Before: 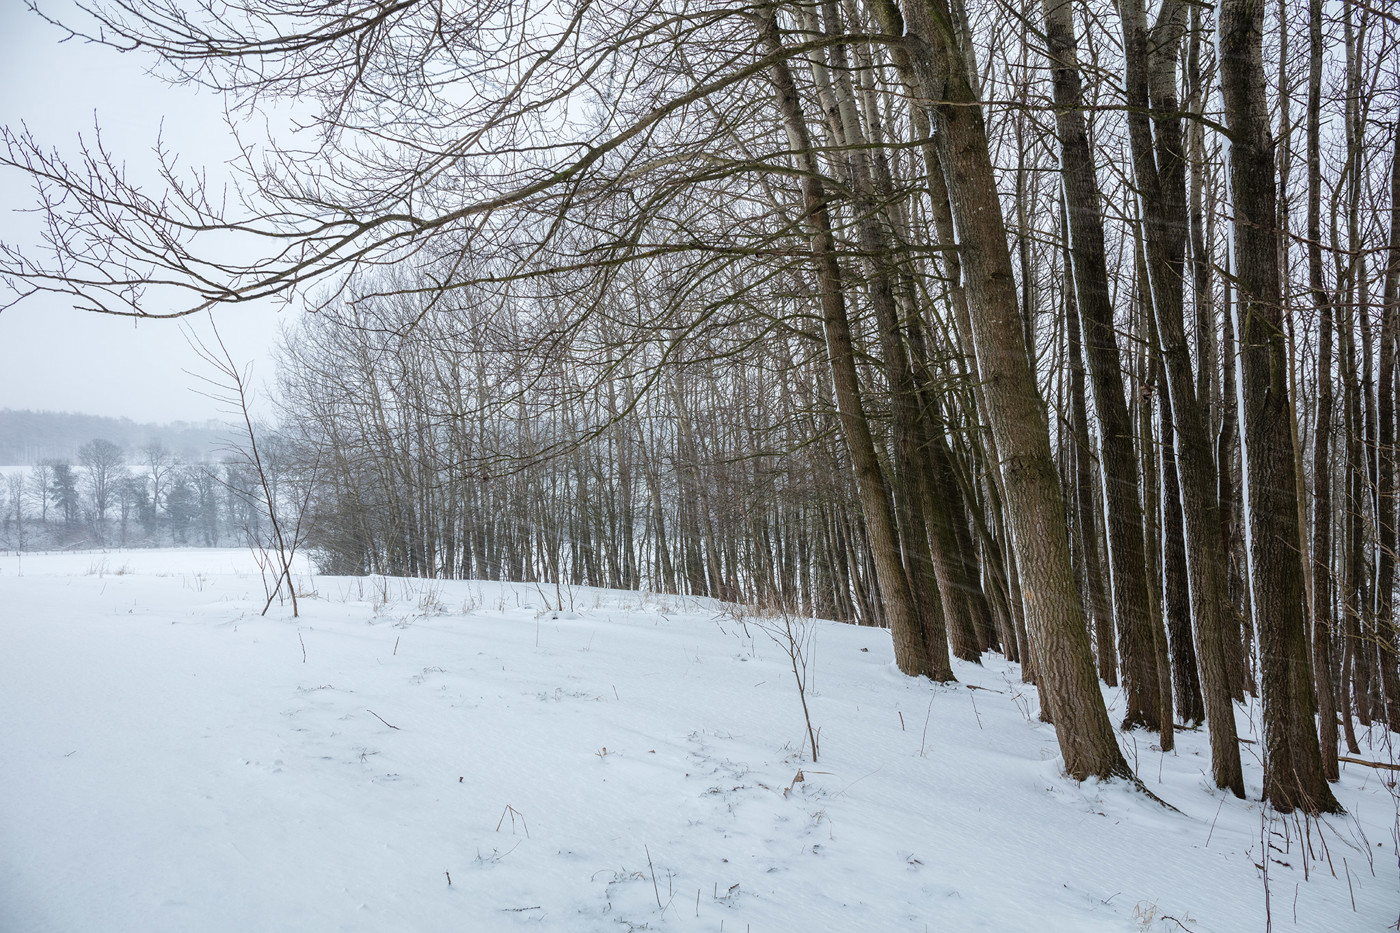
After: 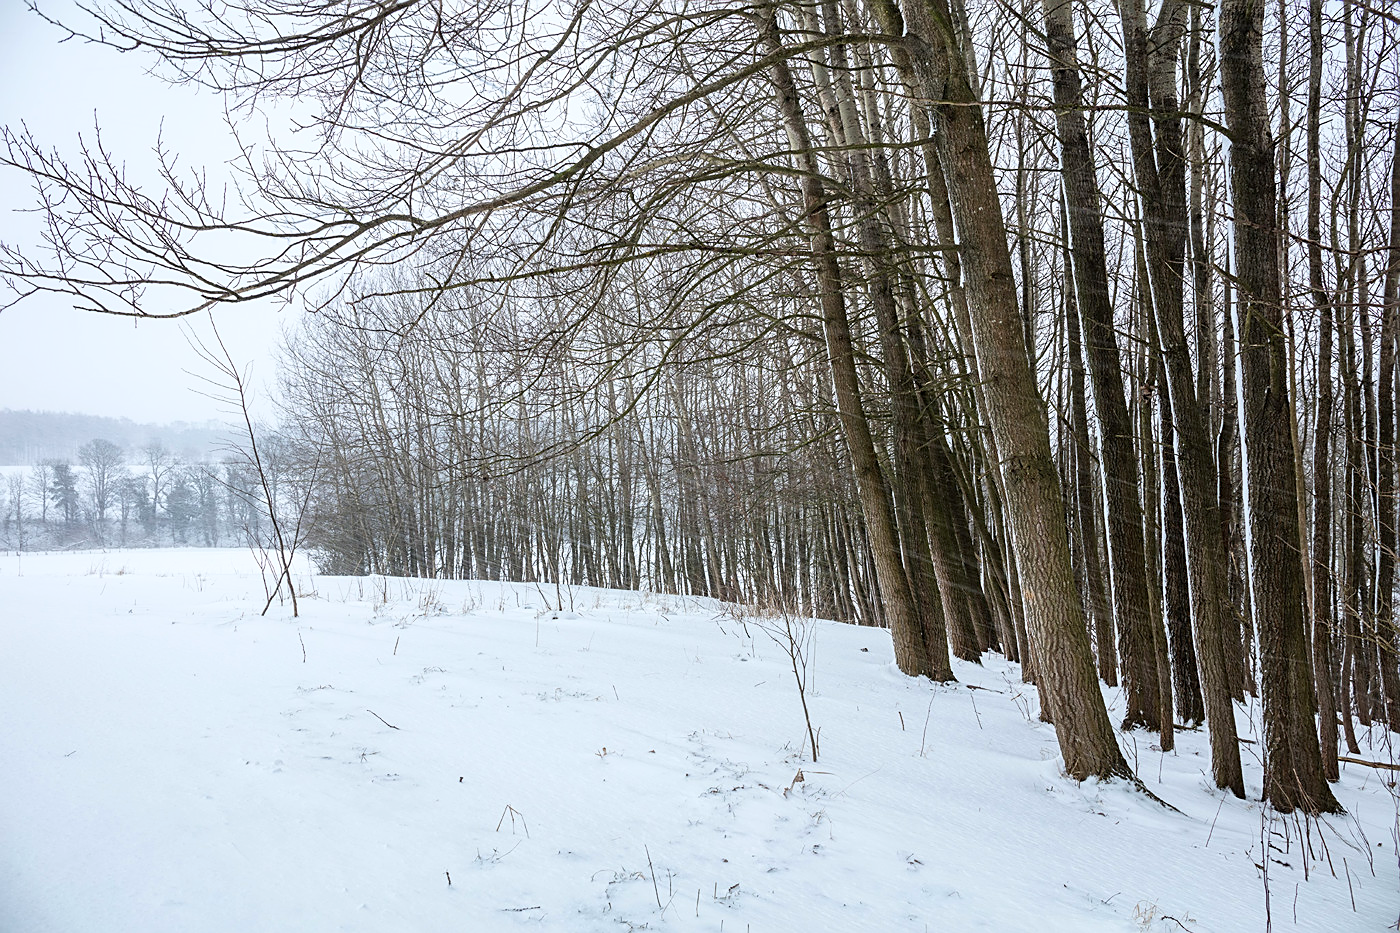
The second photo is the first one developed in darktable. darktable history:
sharpen: on, module defaults
base curve: curves: ch0 [(0, 0) (0.666, 0.806) (1, 1)]
